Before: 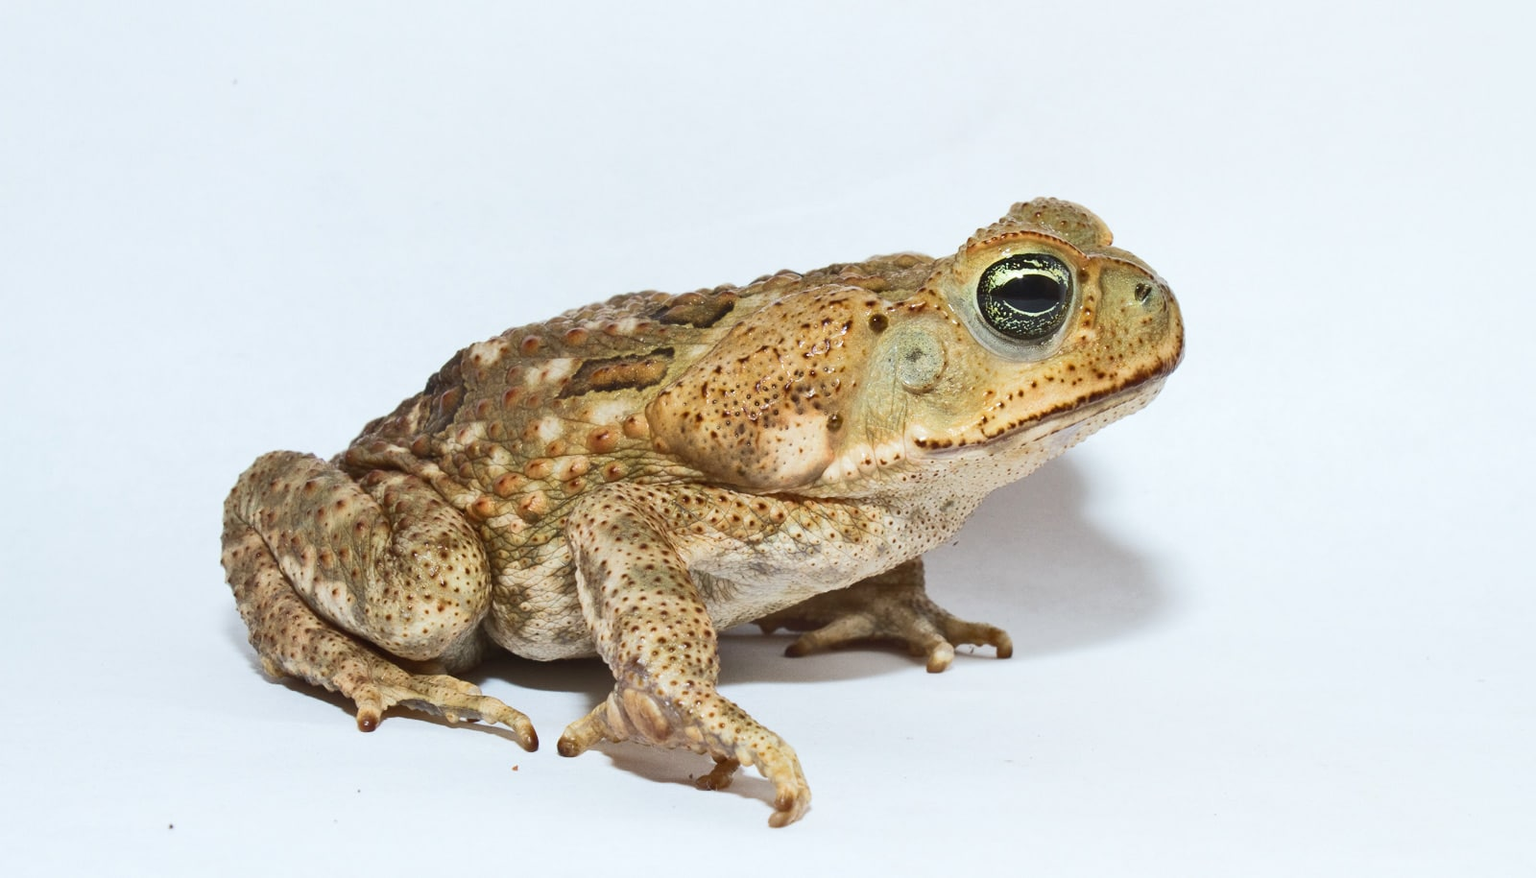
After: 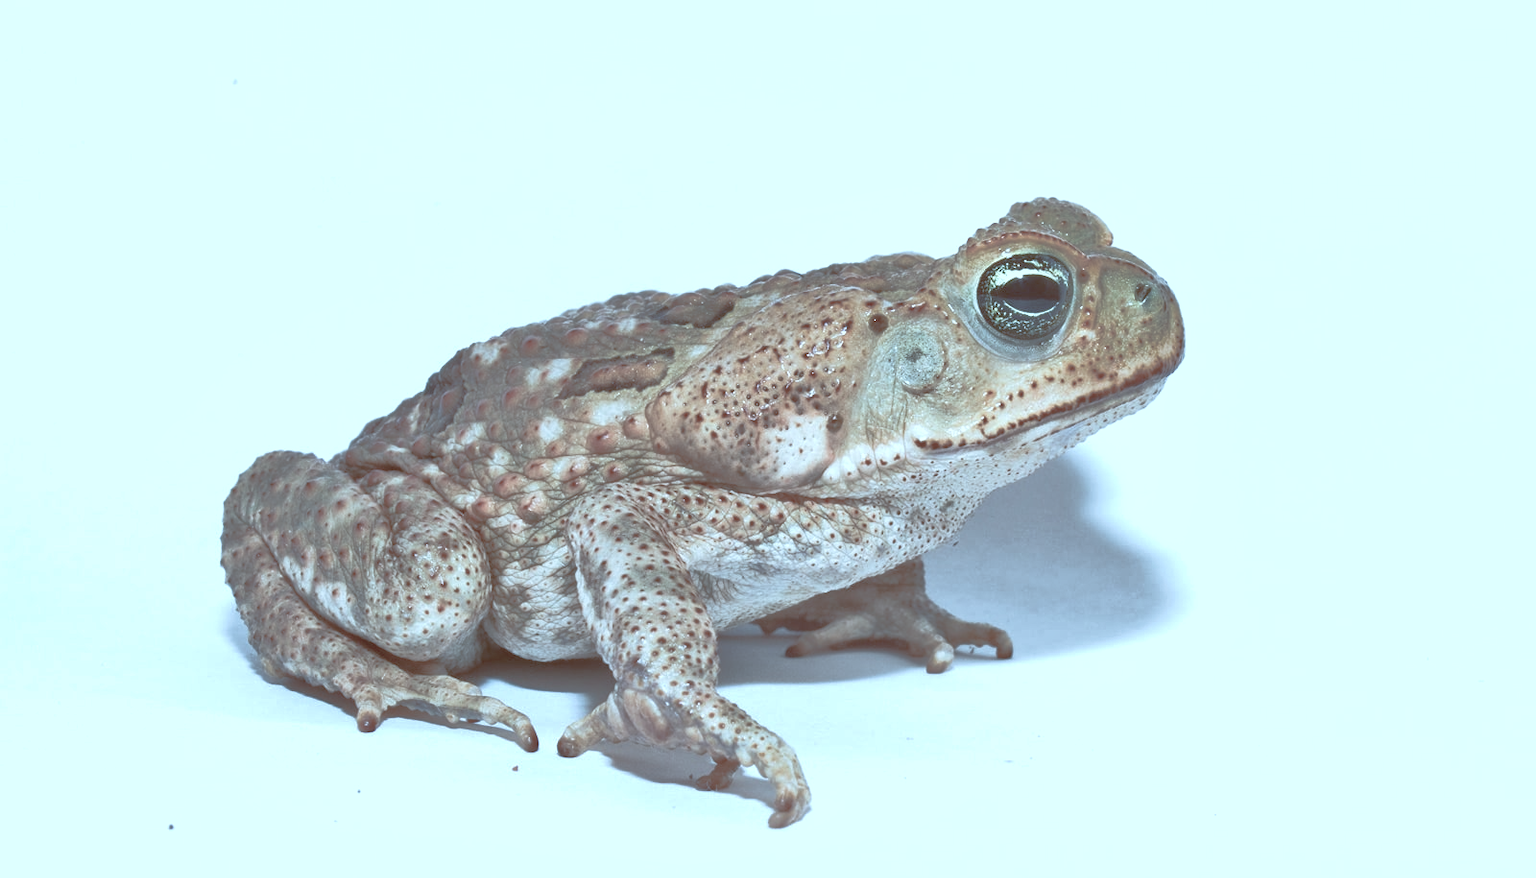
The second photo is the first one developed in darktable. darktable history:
tone equalizer: -7 EV 0.15 EV, -6 EV 0.6 EV, -5 EV 1.15 EV, -4 EV 1.33 EV, -3 EV 1.15 EV, -2 EV 0.6 EV, -1 EV 0.15 EV, mask exposure compensation -0.5 EV
velvia: on, module defaults
color balance rgb: shadows lift › luminance 1%, shadows lift › chroma 0.2%, shadows lift › hue 20°, power › luminance 1%, power › chroma 0.4%, power › hue 34°, highlights gain › luminance 0.8%, highlights gain › chroma 0.4%, highlights gain › hue 44°, global offset › chroma 0.4%, global offset › hue 34°, white fulcrum 0.08 EV, linear chroma grading › shadows -7%, linear chroma grading › highlights -7%, linear chroma grading › global chroma -10%, linear chroma grading › mid-tones -8%, perceptual saturation grading › global saturation -28%, perceptual saturation grading › highlights -20%, perceptual saturation grading › mid-tones -24%, perceptual saturation grading › shadows -24%, perceptual brilliance grading › global brilliance -1%, perceptual brilliance grading › highlights -1%, perceptual brilliance grading › mid-tones -1%, perceptual brilliance grading › shadows -1%, global vibrance -17%, contrast -6%
color correction: highlights a* -9.73, highlights b* -21.22
shadows and highlights: on, module defaults
exposure: exposure 0.507 EV, compensate highlight preservation false
